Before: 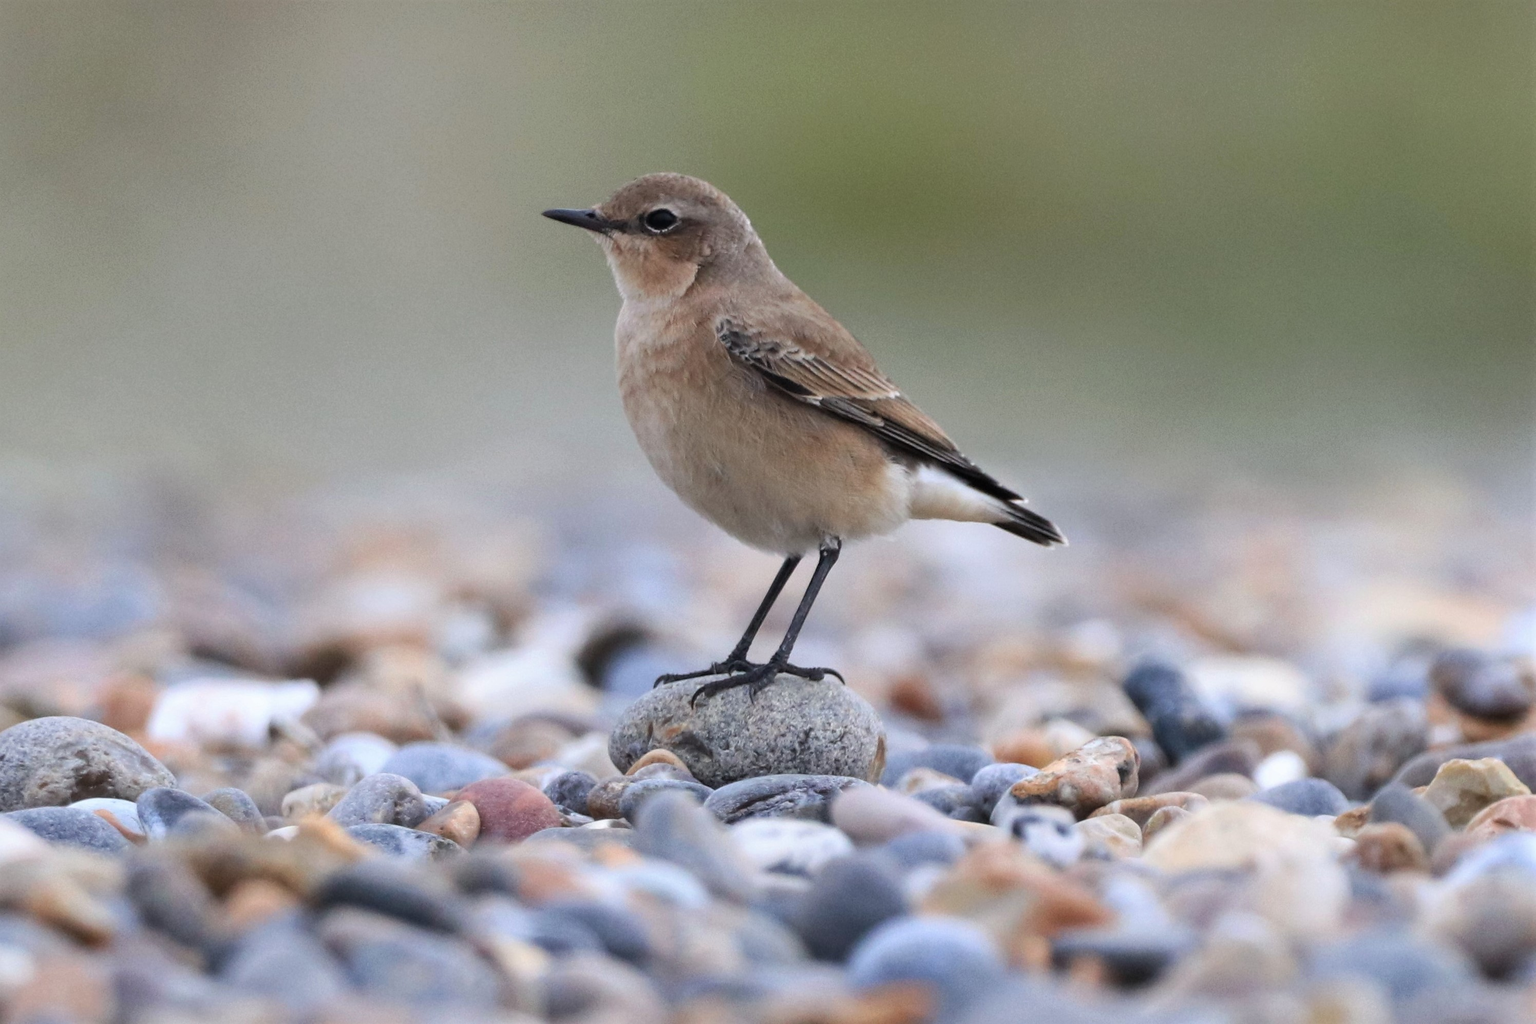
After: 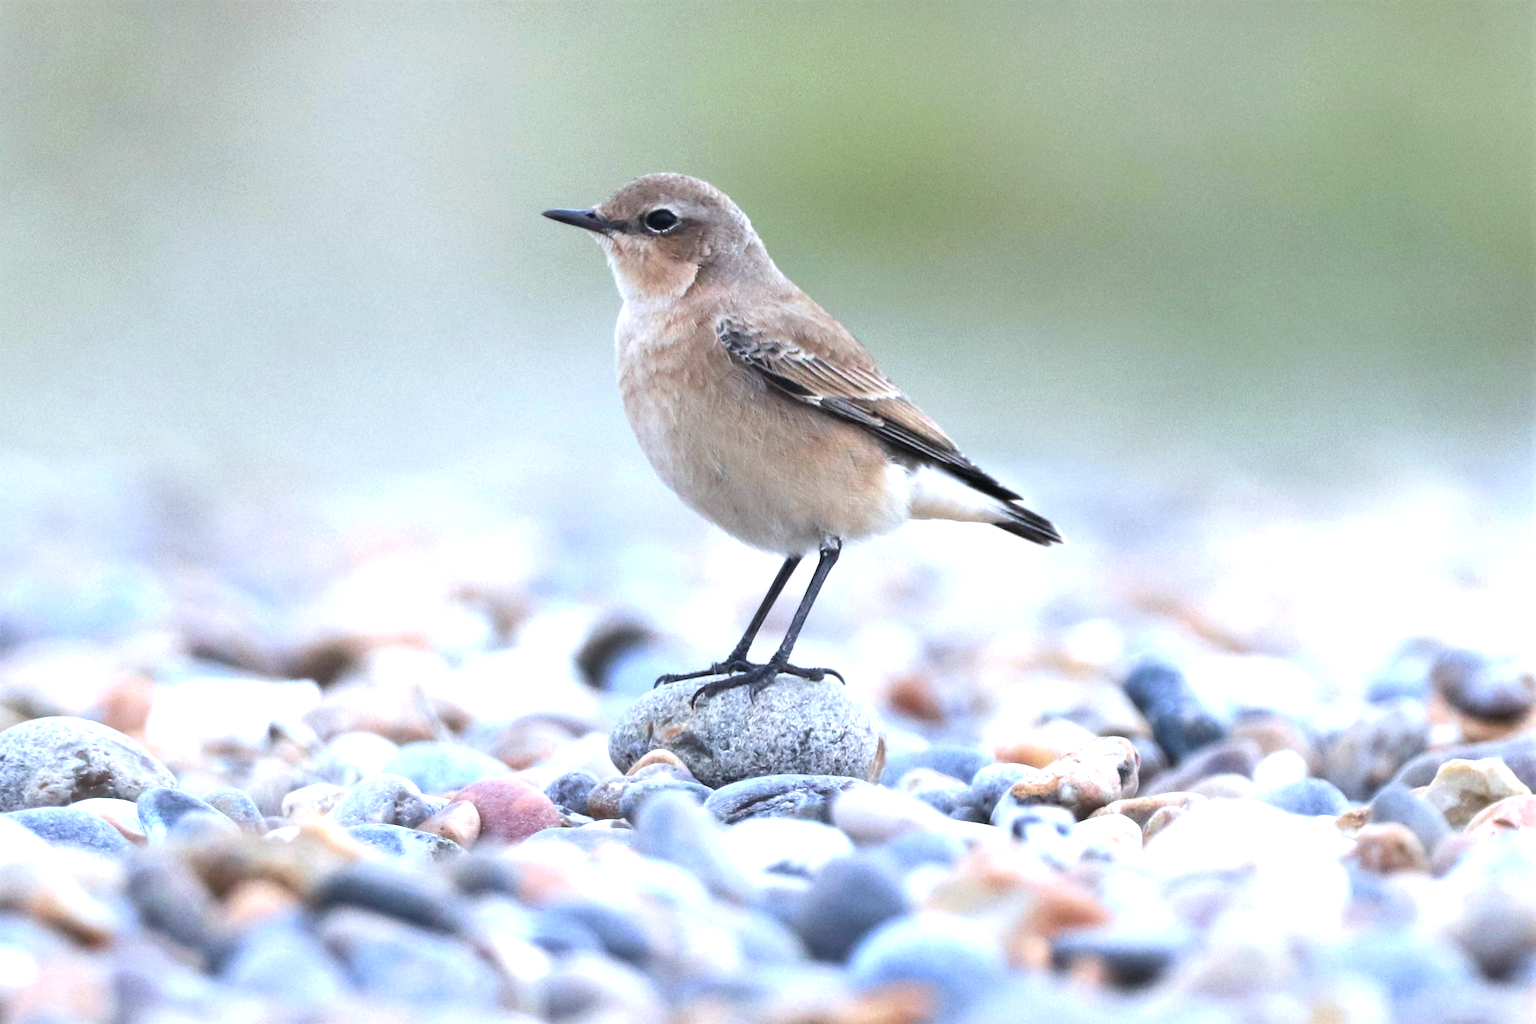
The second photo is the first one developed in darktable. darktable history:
color calibration: illuminant custom, x 0.368, y 0.373, temperature 4349.04 K, saturation algorithm version 1 (2020)
exposure: black level correction 0, exposure 1.1 EV, compensate exposure bias true, compensate highlight preservation false
